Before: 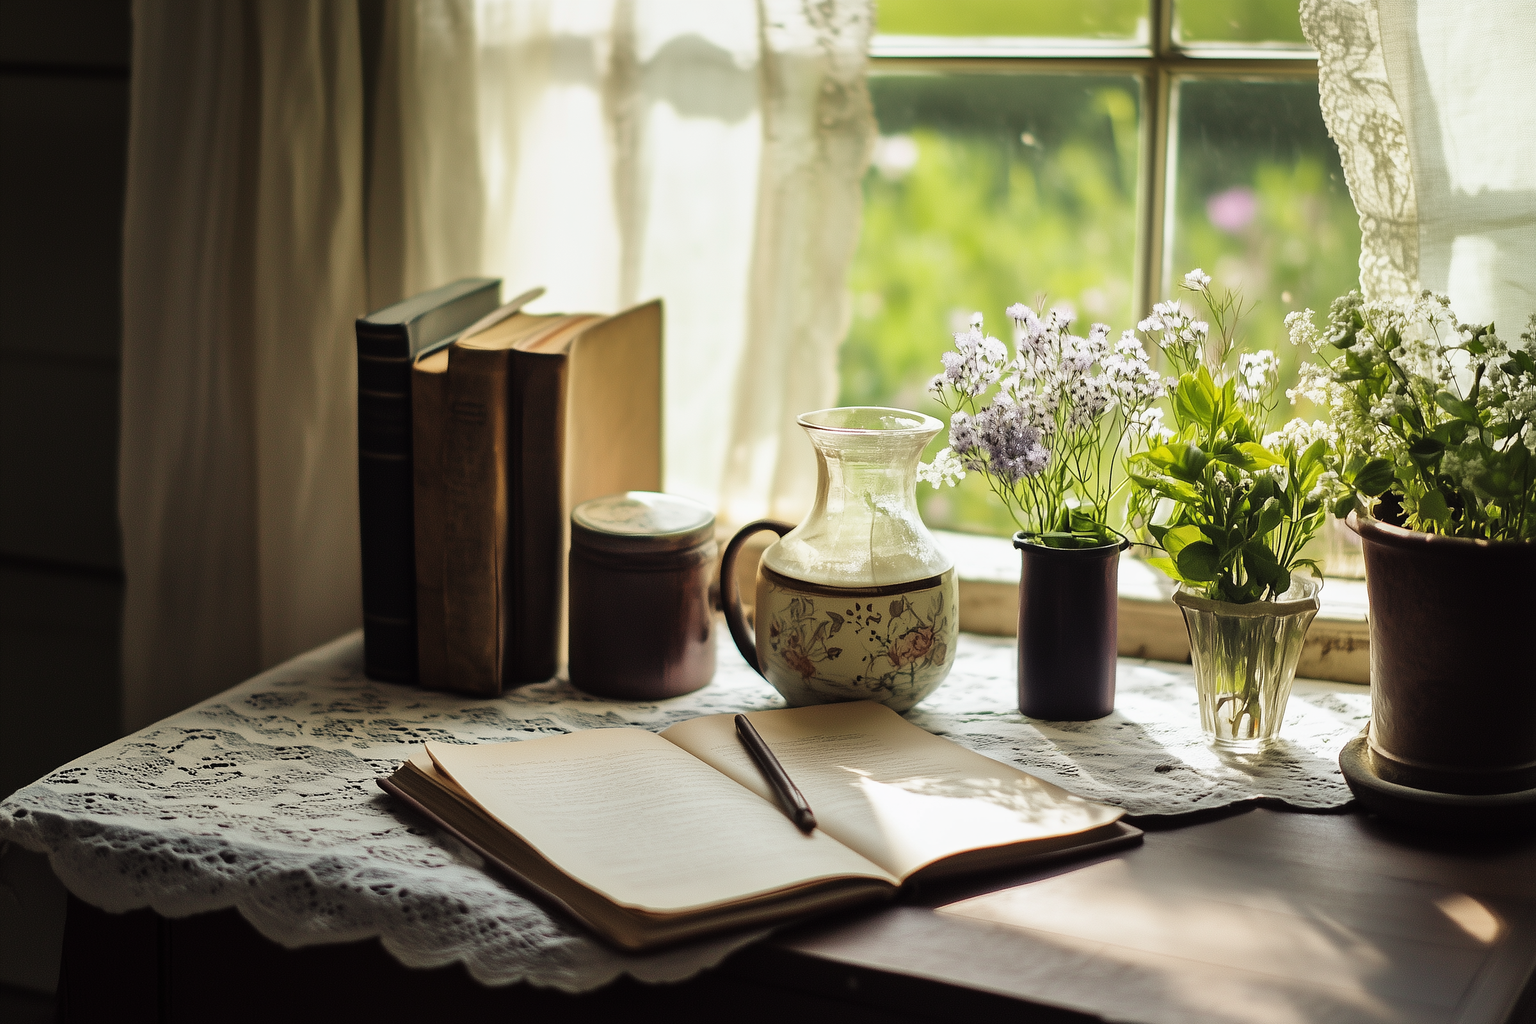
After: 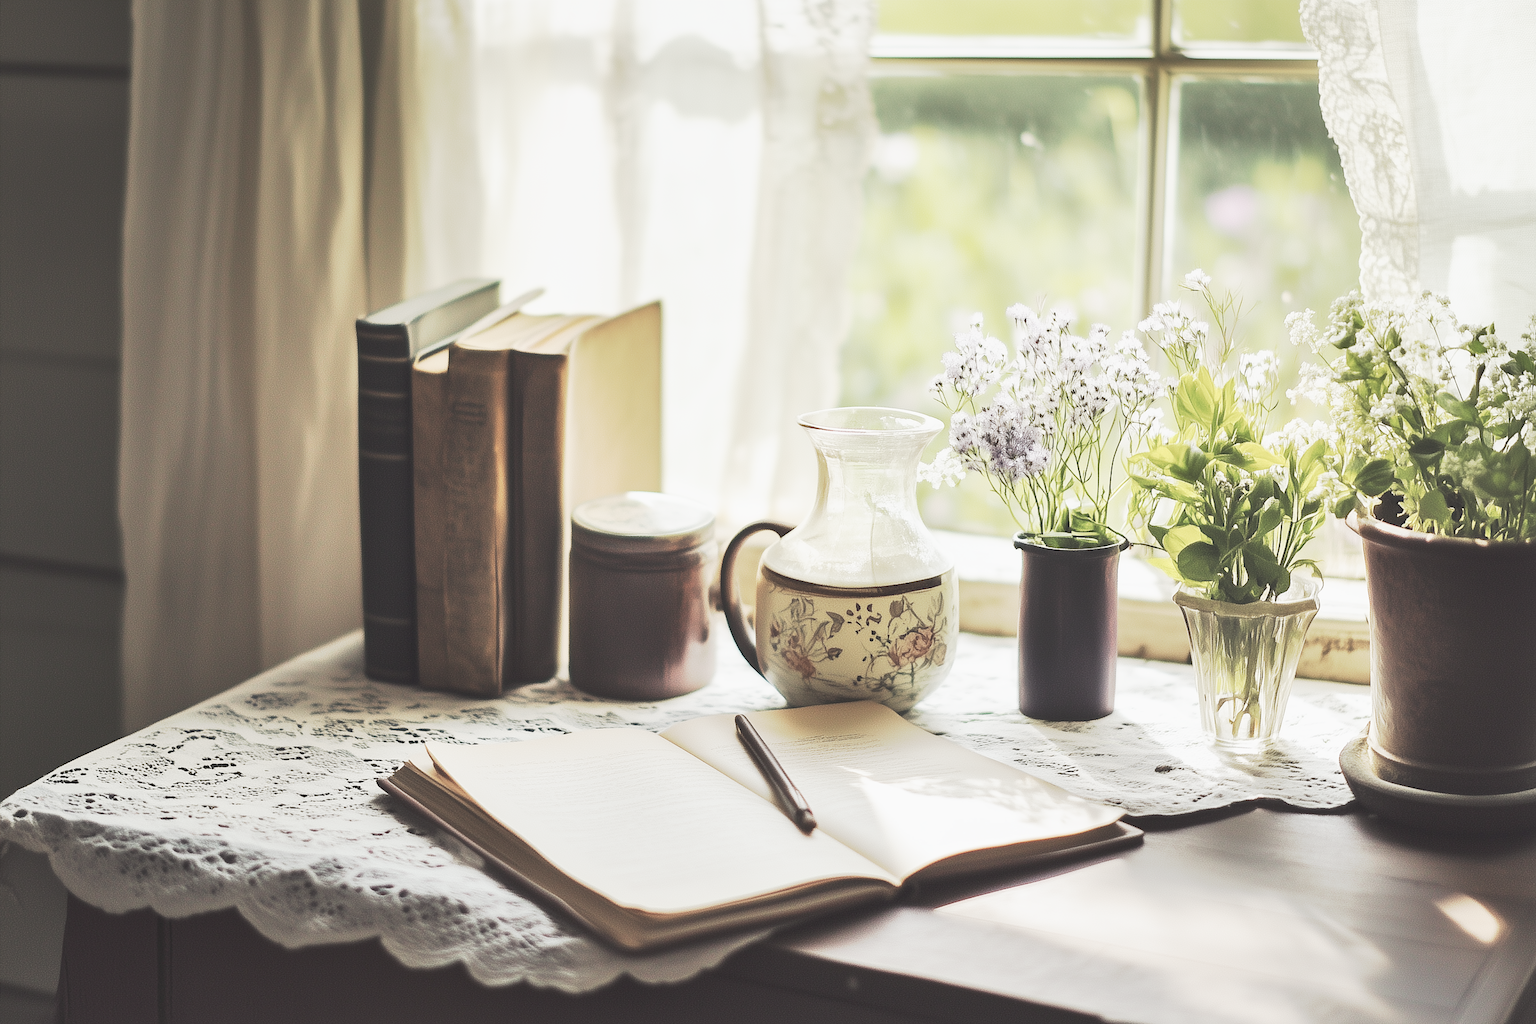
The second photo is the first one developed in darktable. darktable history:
contrast brightness saturation: contrast -0.26, saturation -0.43
base curve: curves: ch0 [(0, 0) (0.579, 0.807) (1, 1)], preserve colors none
exposure: black level correction 0, exposure 1.741 EV, compensate exposure bias true, compensate highlight preservation false
shadows and highlights: shadows 37.27, highlights -28.18, soften with gaussian
